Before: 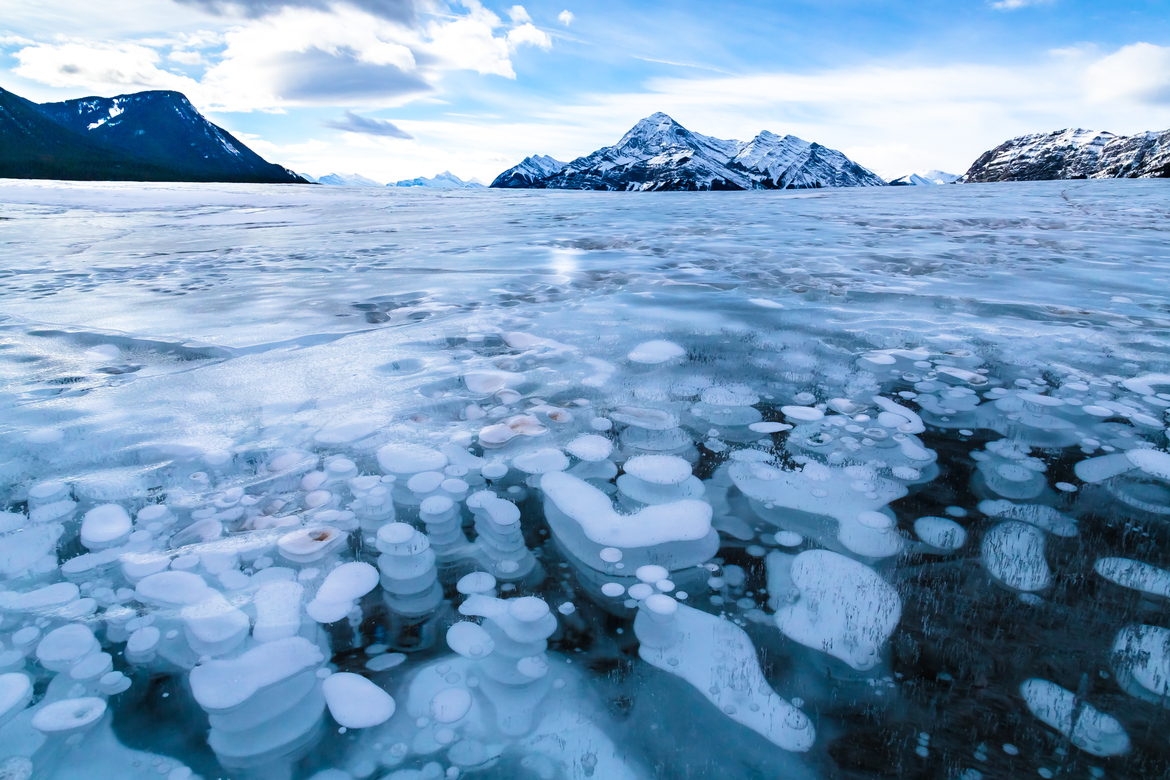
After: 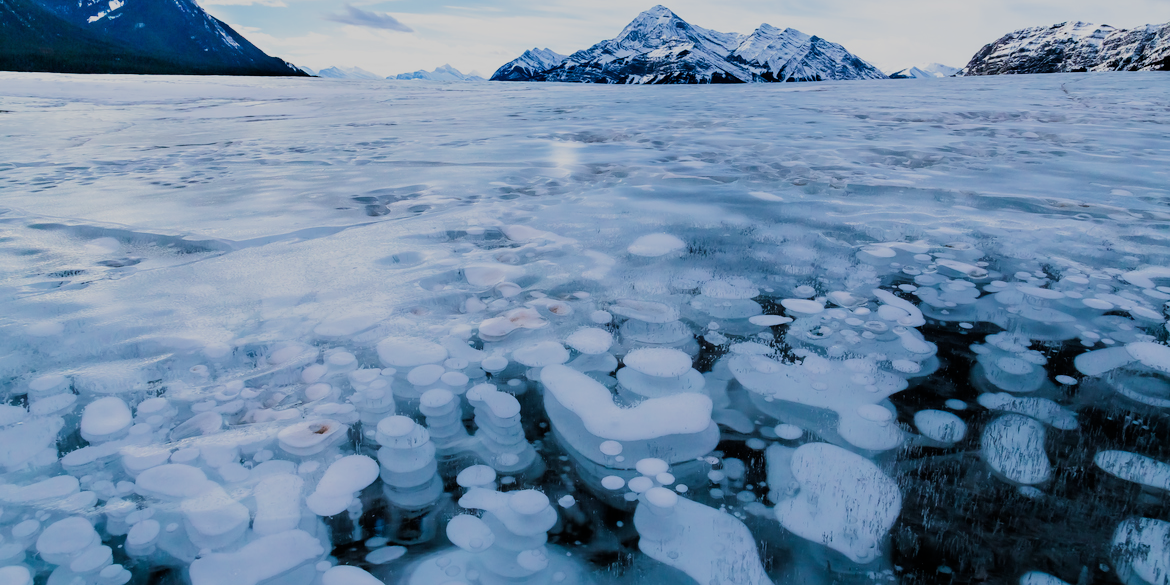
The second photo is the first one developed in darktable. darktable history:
filmic rgb: black relative exposure -6.82 EV, white relative exposure 5.89 EV, hardness 2.71
crop: top 13.819%, bottom 11.169%
